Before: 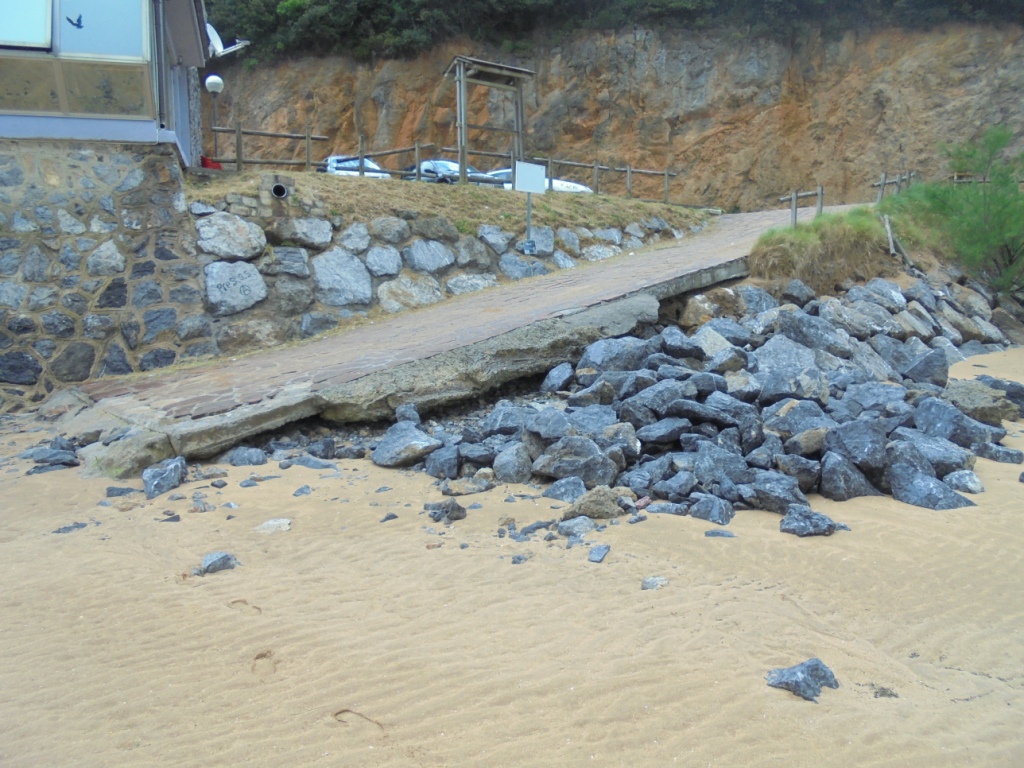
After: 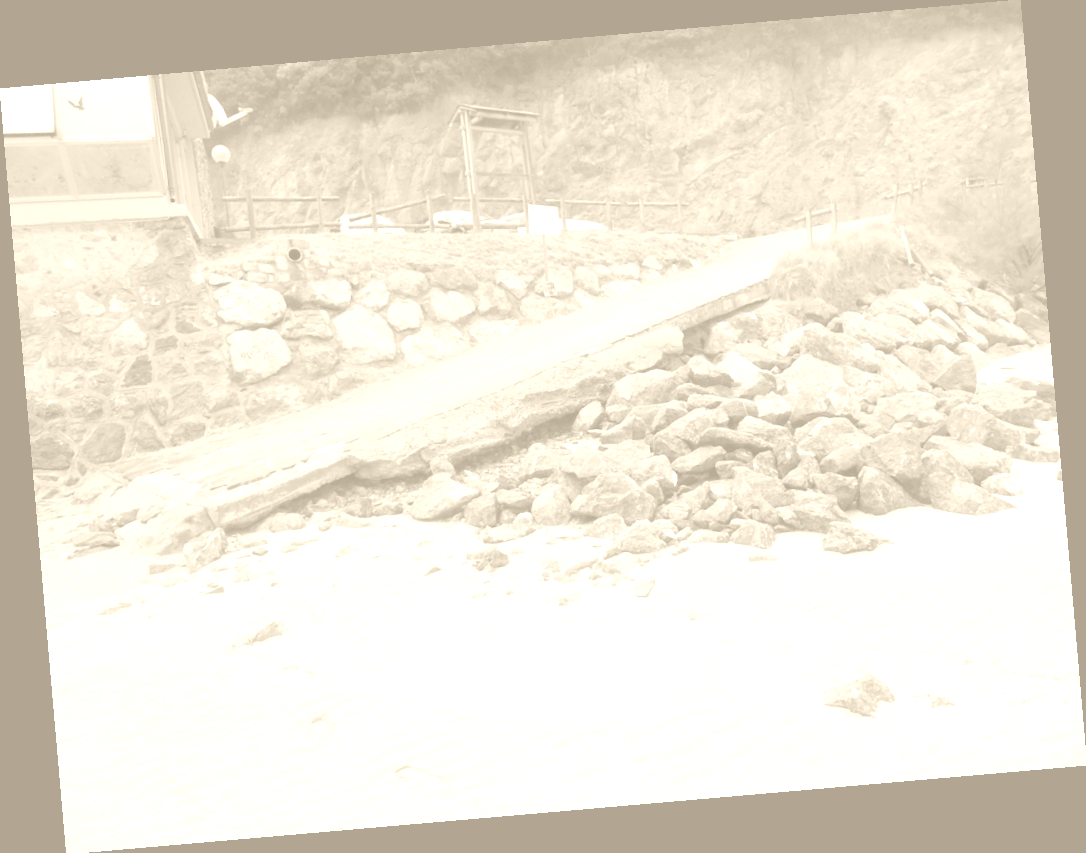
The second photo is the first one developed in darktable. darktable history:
colorize: hue 36°, saturation 71%, lightness 80.79%
rotate and perspective: rotation -4.98°, automatic cropping off
